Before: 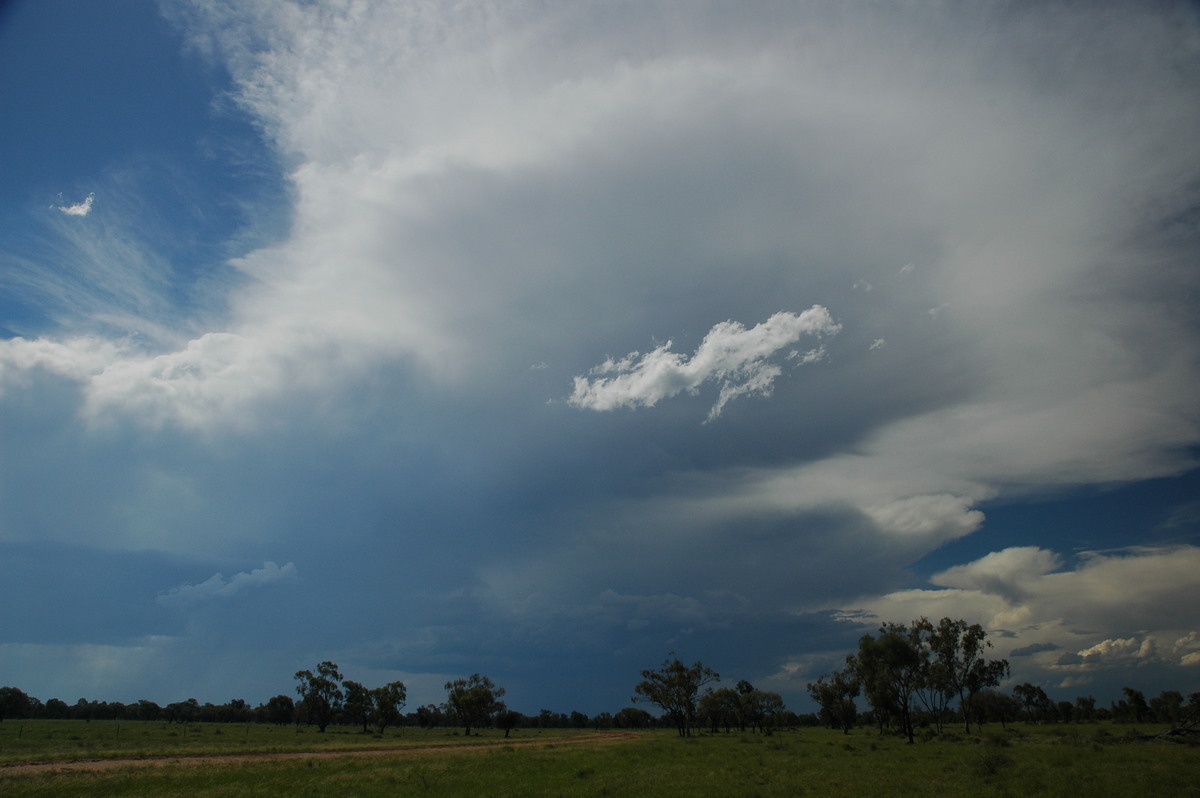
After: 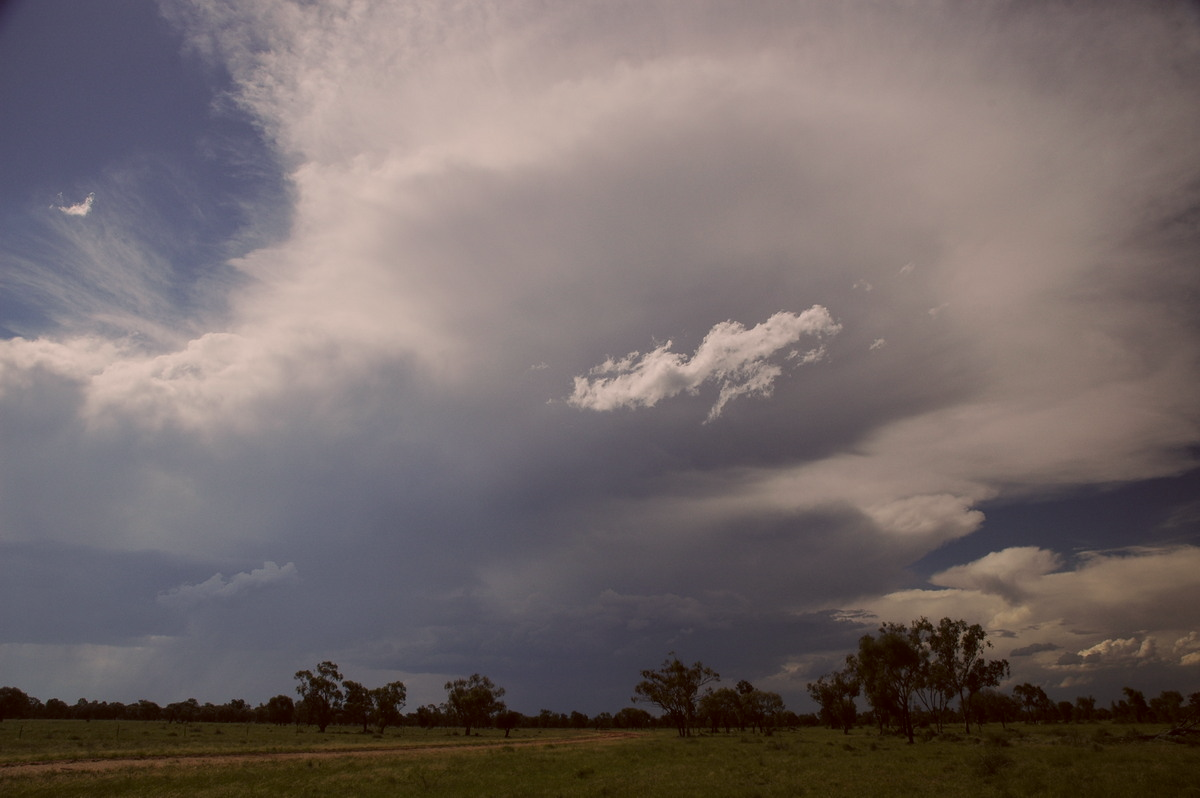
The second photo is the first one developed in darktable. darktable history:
color correction: highlights a* 10.21, highlights b* 9.79, shadows a* 8.61, shadows b* 7.88, saturation 0.8
